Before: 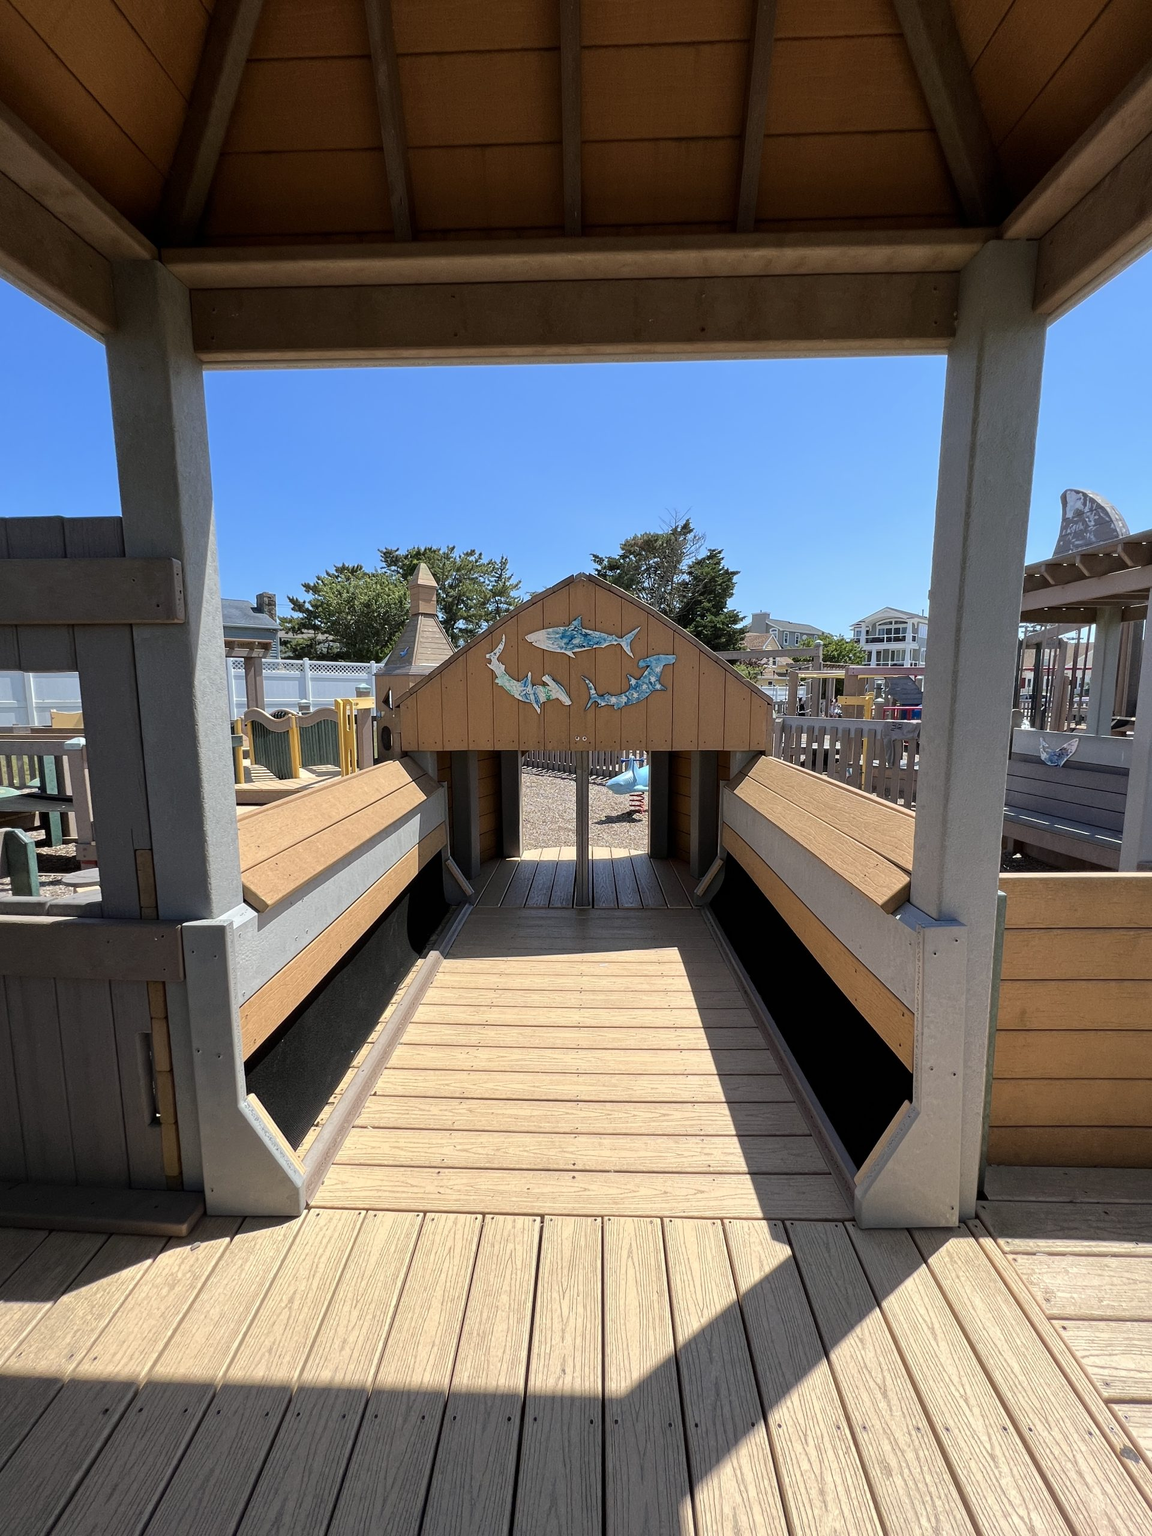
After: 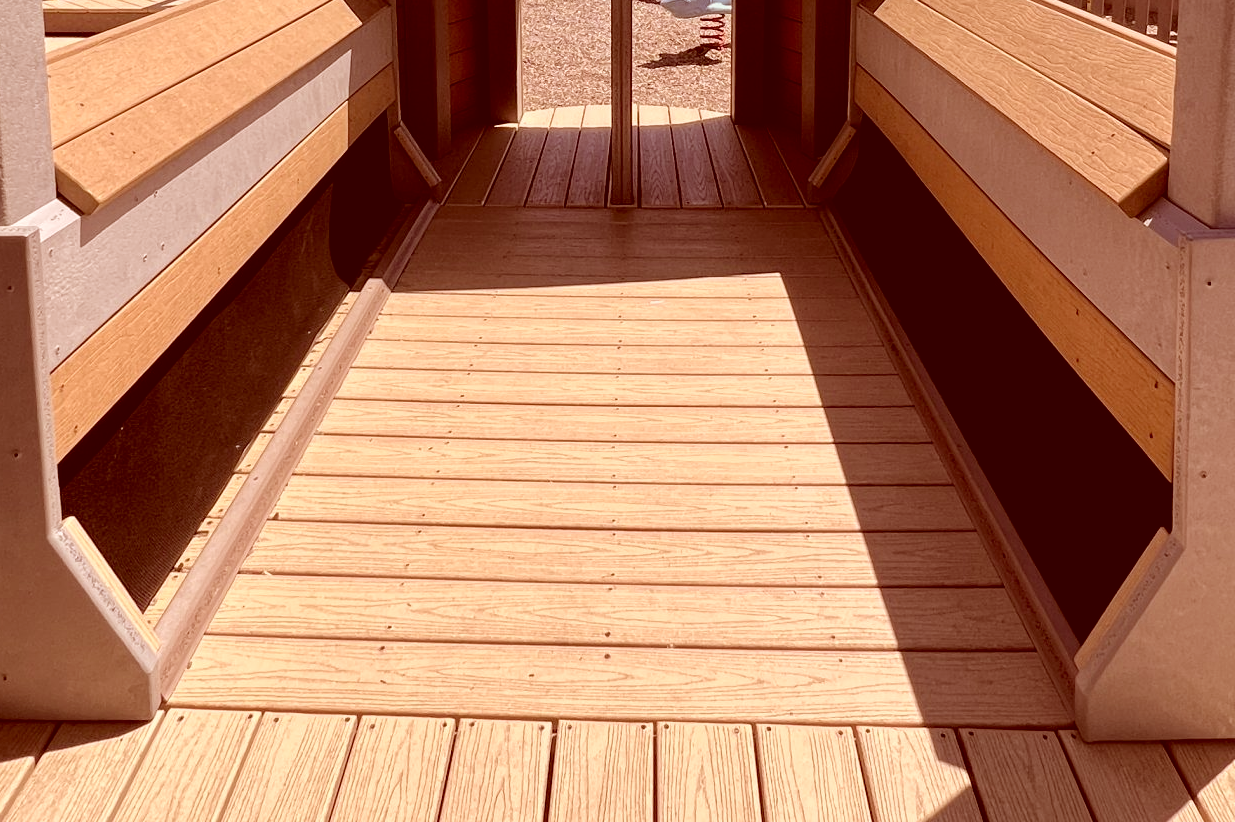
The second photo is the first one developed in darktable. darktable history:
crop: left 18.219%, top 51.045%, right 17.45%, bottom 16.835%
color correction: highlights a* 9.49, highlights b* 8.48, shadows a* 39.92, shadows b* 39.91, saturation 0.821
